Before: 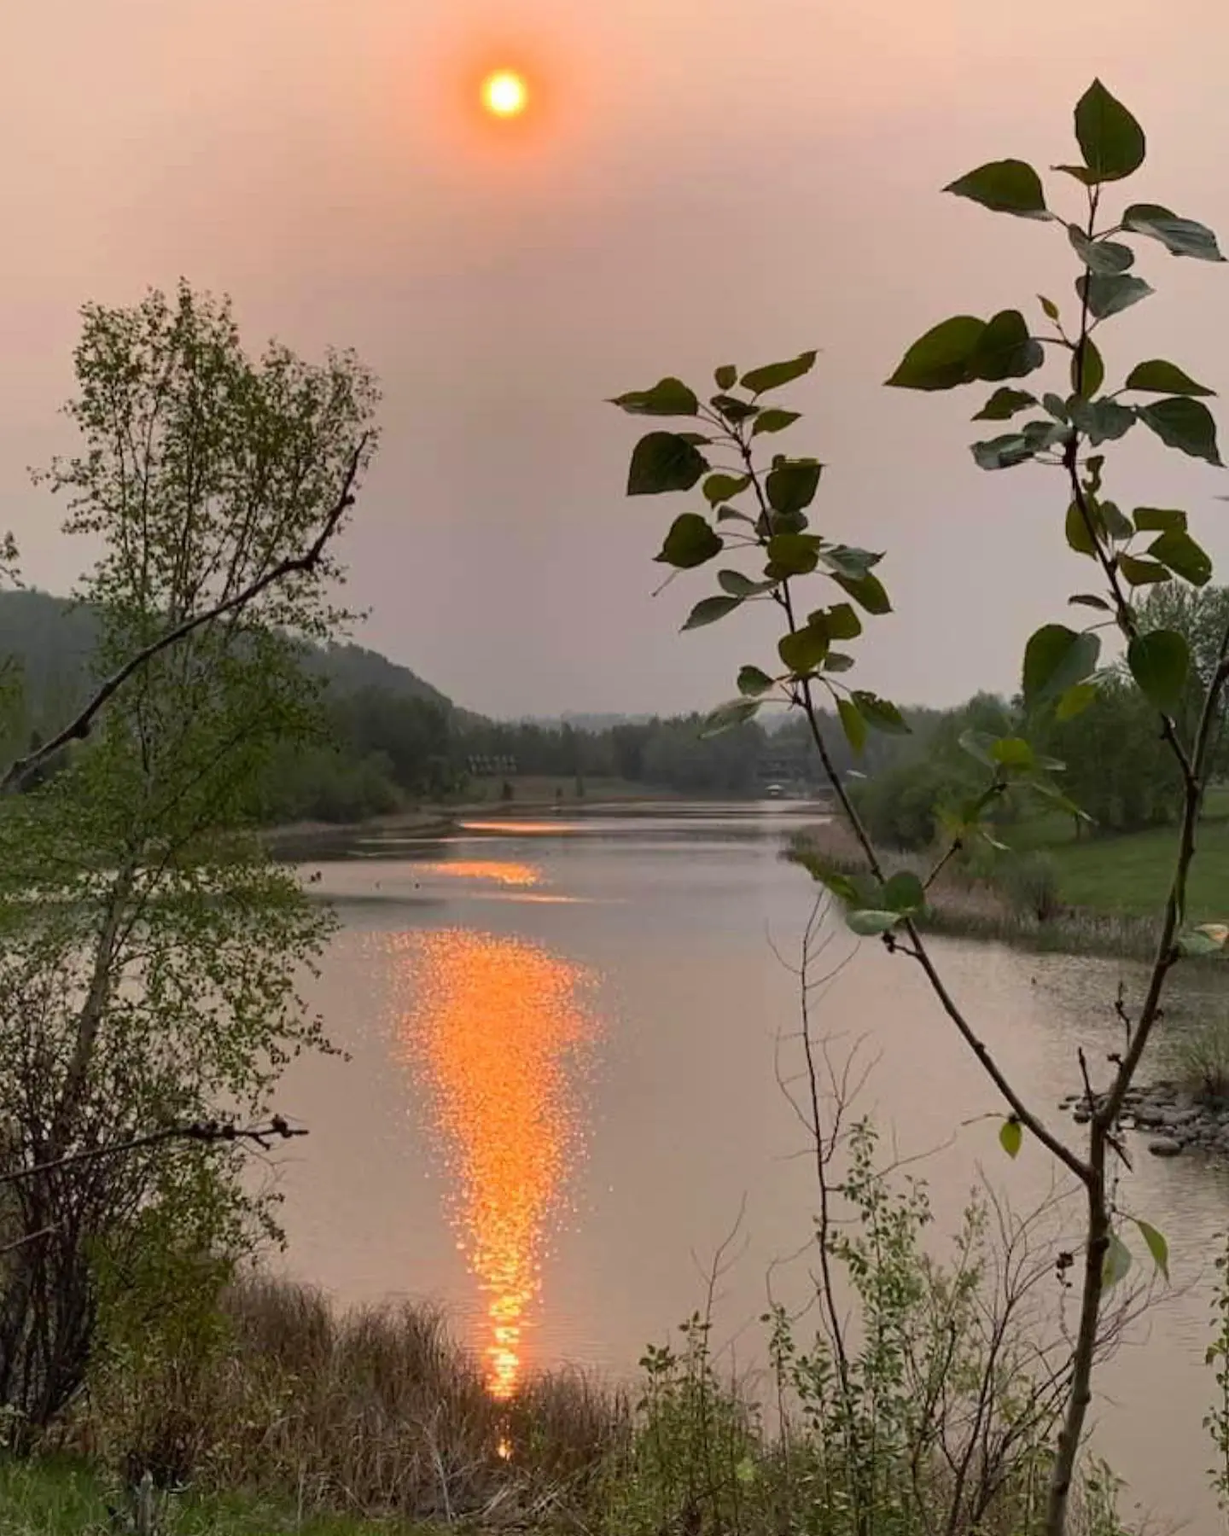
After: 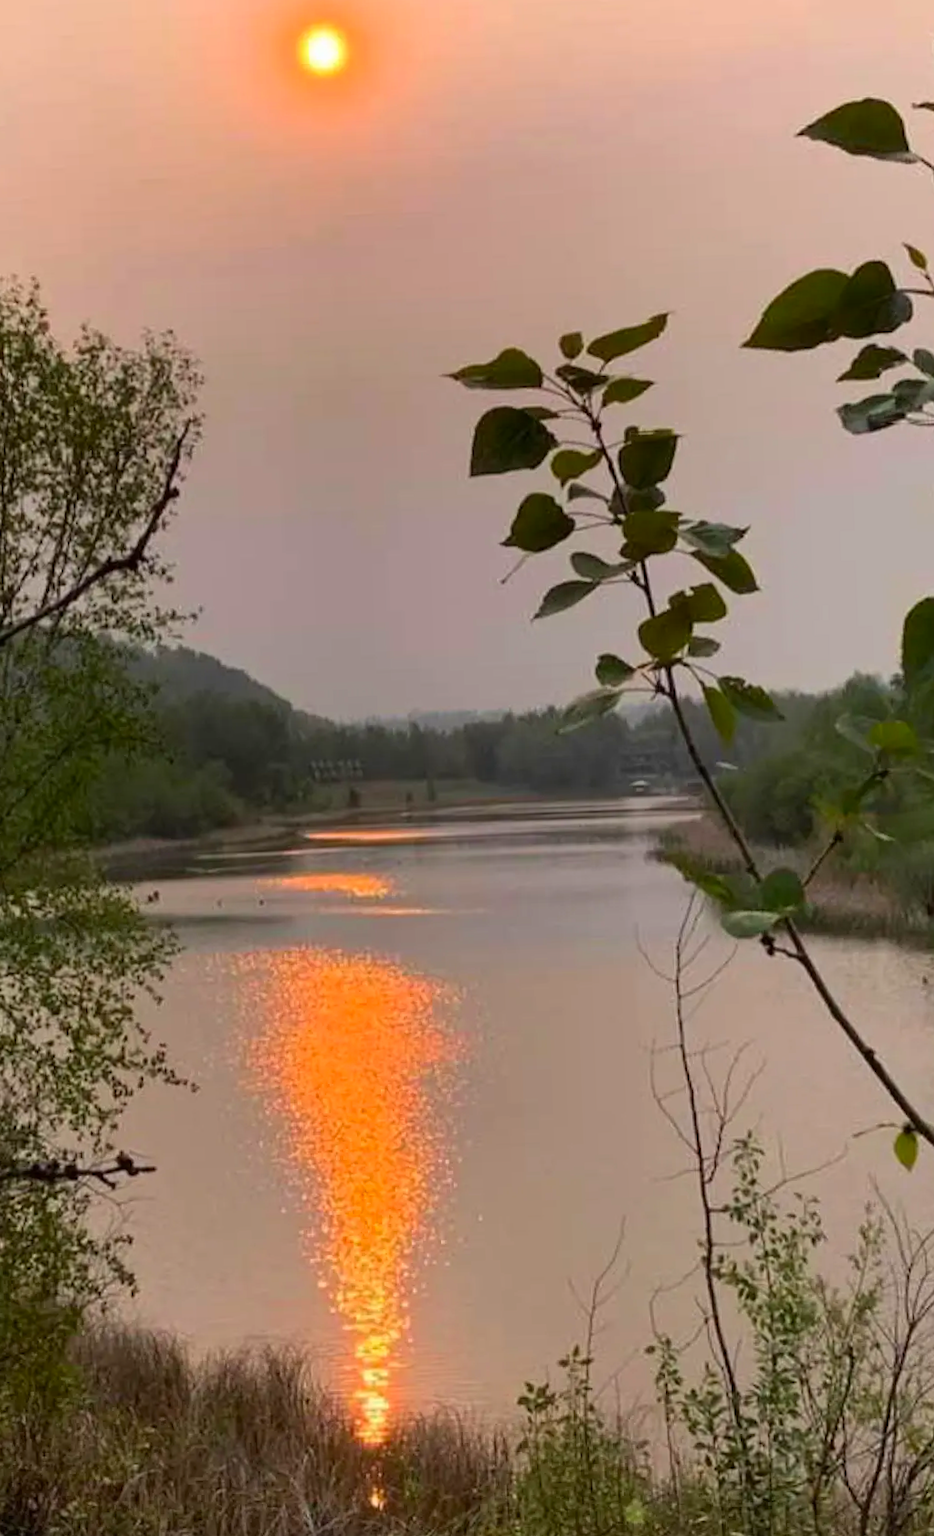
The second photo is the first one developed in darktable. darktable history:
contrast brightness saturation: saturation 0.18
rotate and perspective: rotation -2.12°, lens shift (vertical) 0.009, lens shift (horizontal) -0.008, automatic cropping original format, crop left 0.036, crop right 0.964, crop top 0.05, crop bottom 0.959
crop: left 13.443%, right 13.31%
